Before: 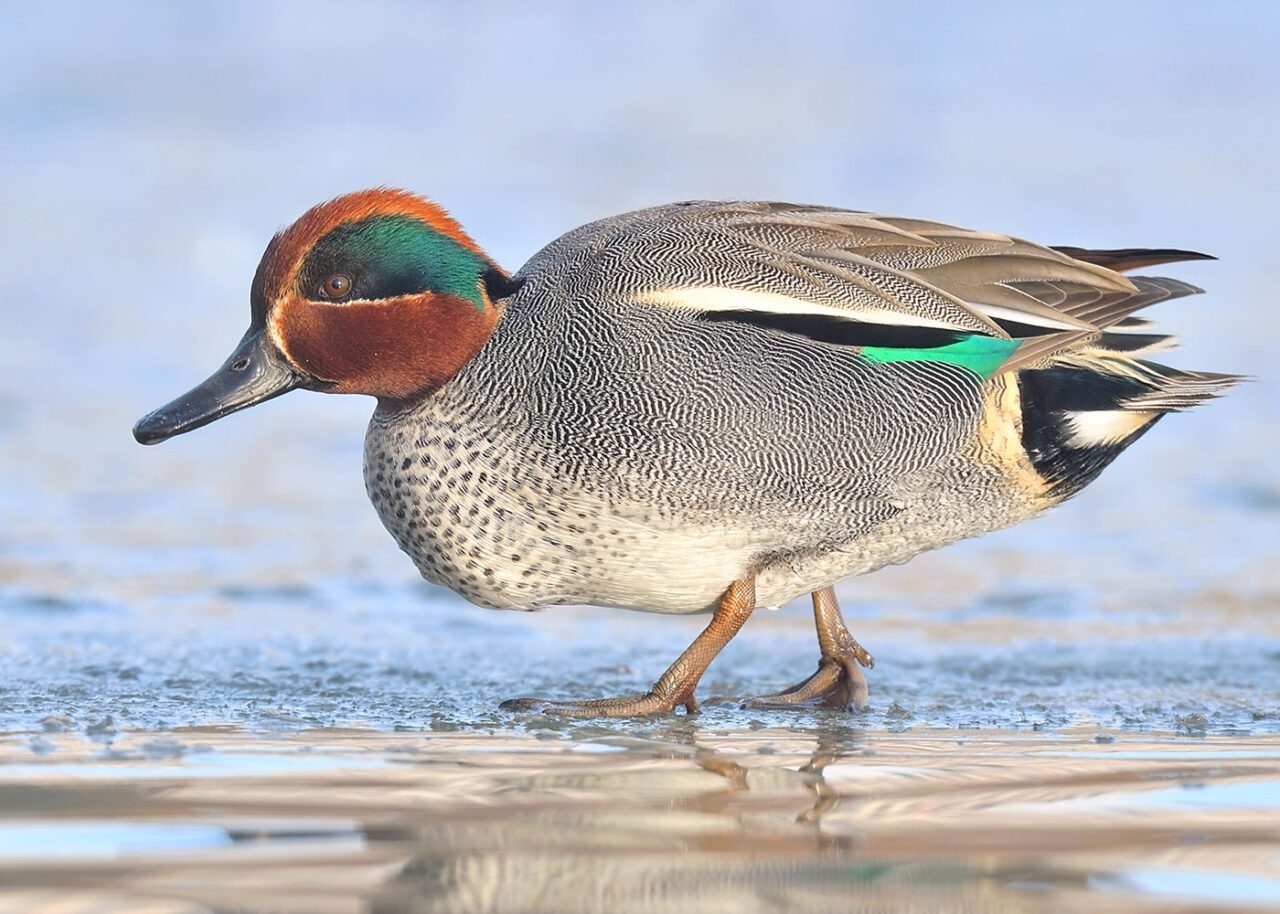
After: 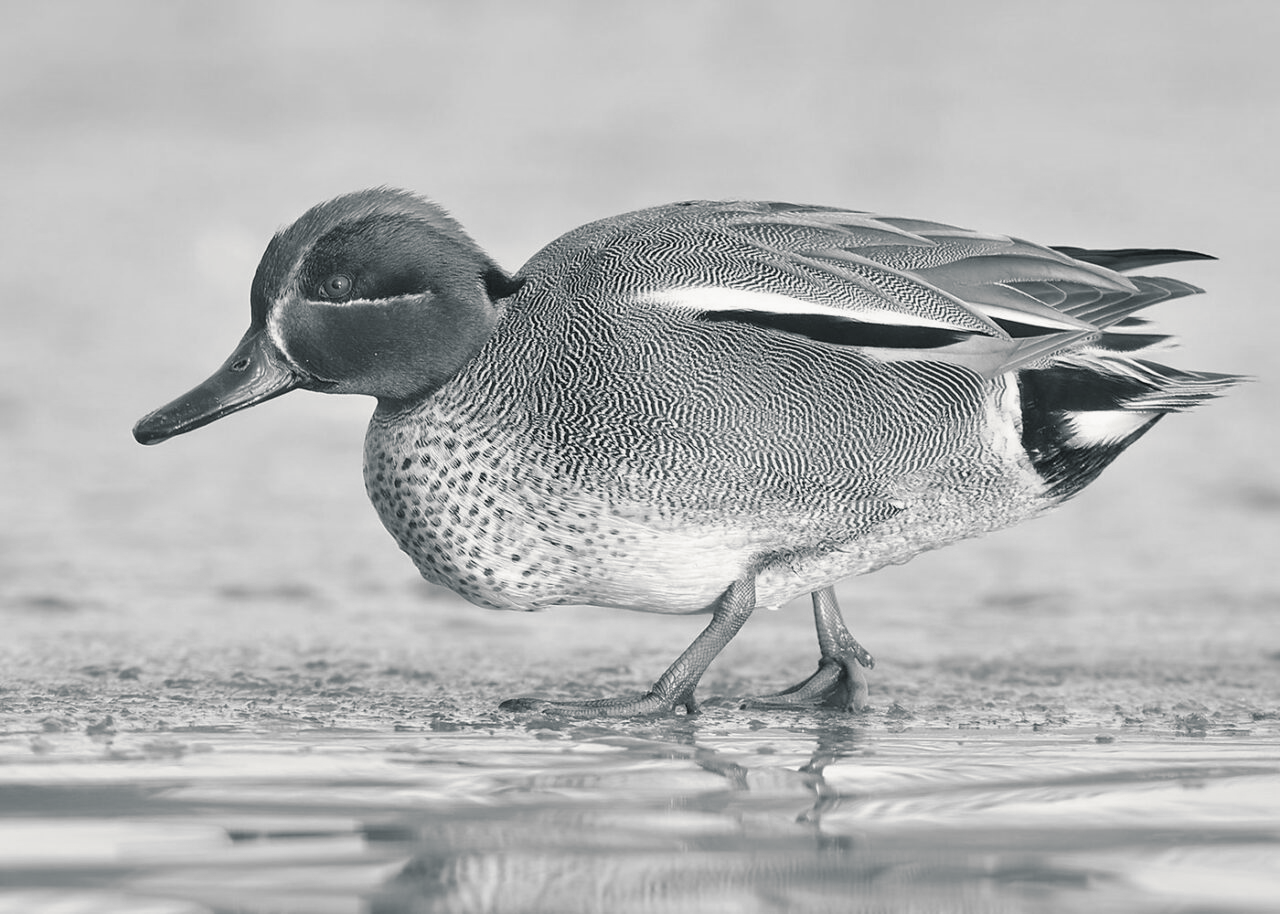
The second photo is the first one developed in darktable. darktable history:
monochrome: a 32, b 64, size 2.3
split-toning: shadows › hue 201.6°, shadows › saturation 0.16, highlights › hue 50.4°, highlights › saturation 0.2, balance -49.9
